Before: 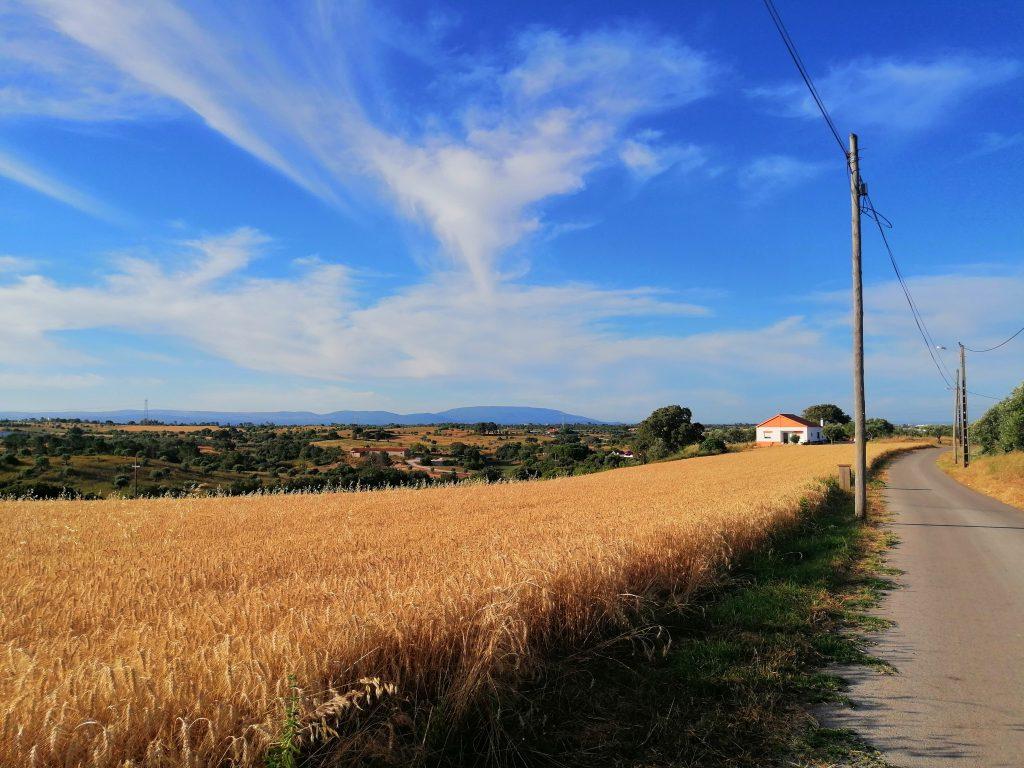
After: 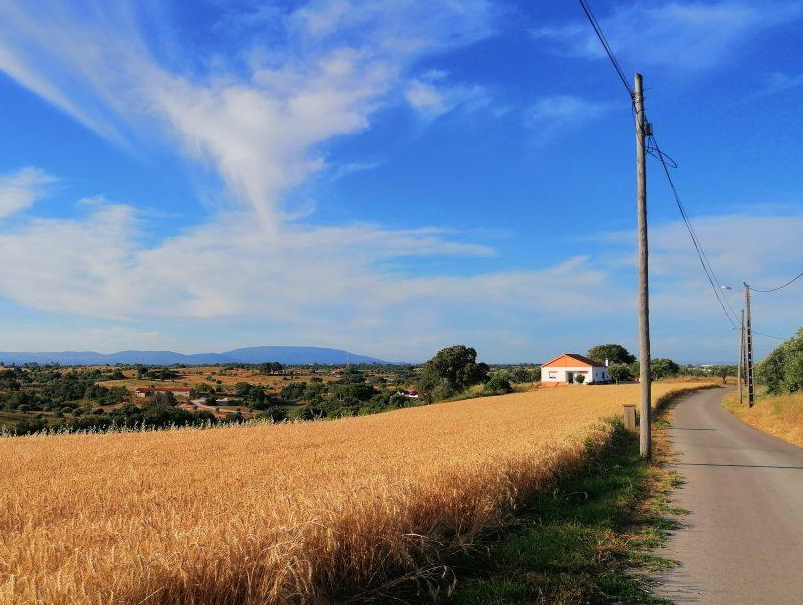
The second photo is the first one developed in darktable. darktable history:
crop and rotate: left 21.072%, top 7.885%, right 0.434%, bottom 13.313%
